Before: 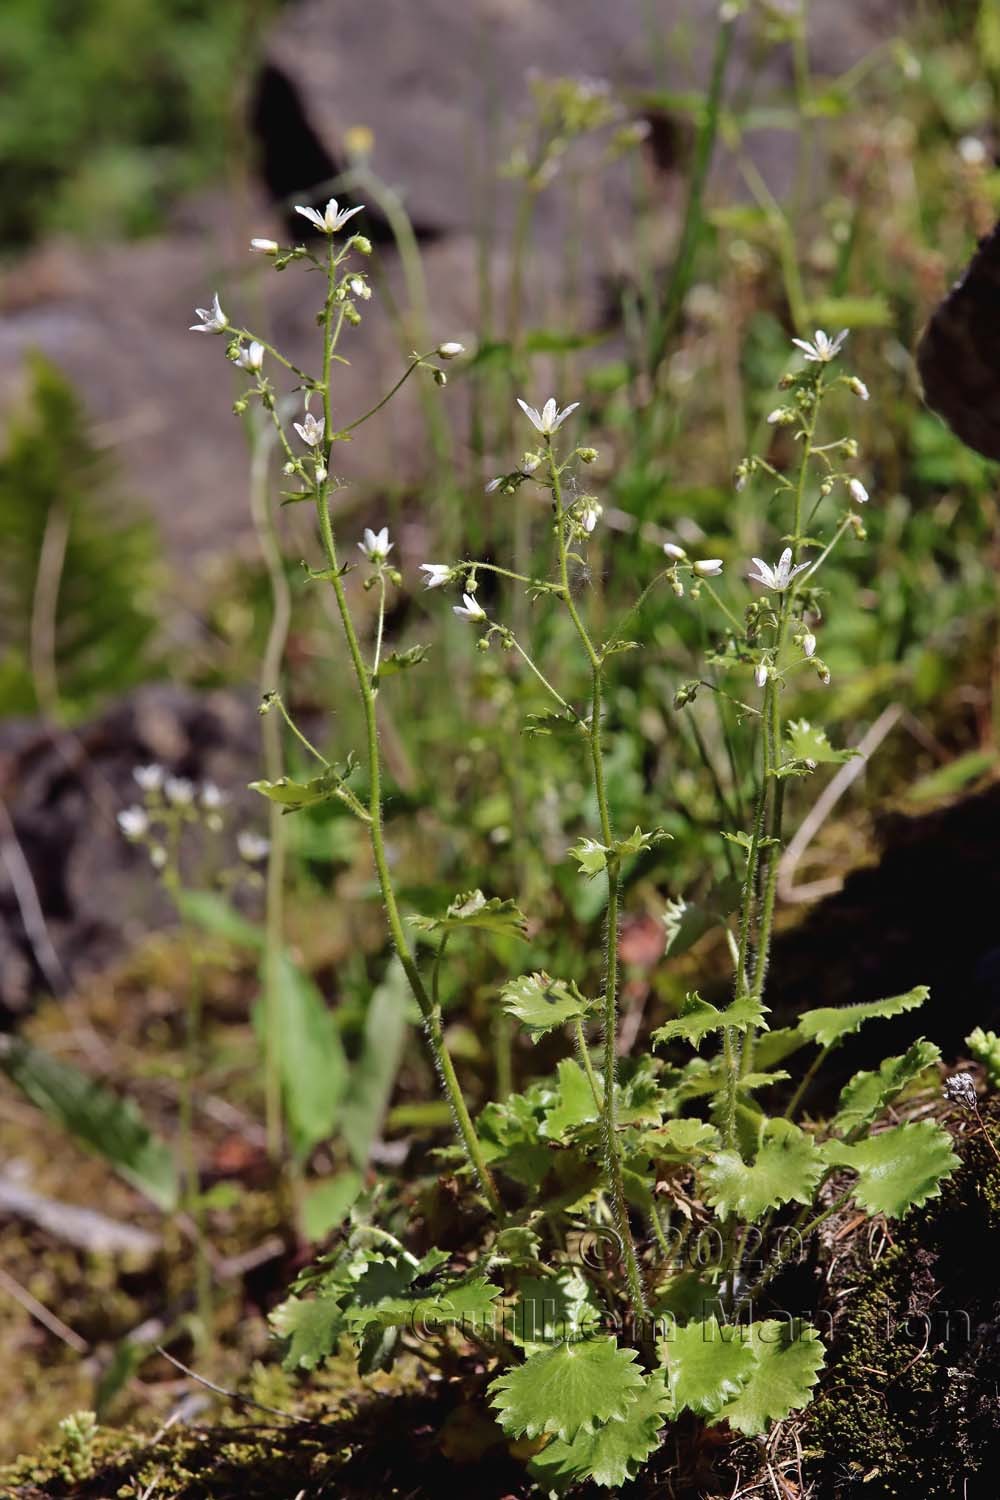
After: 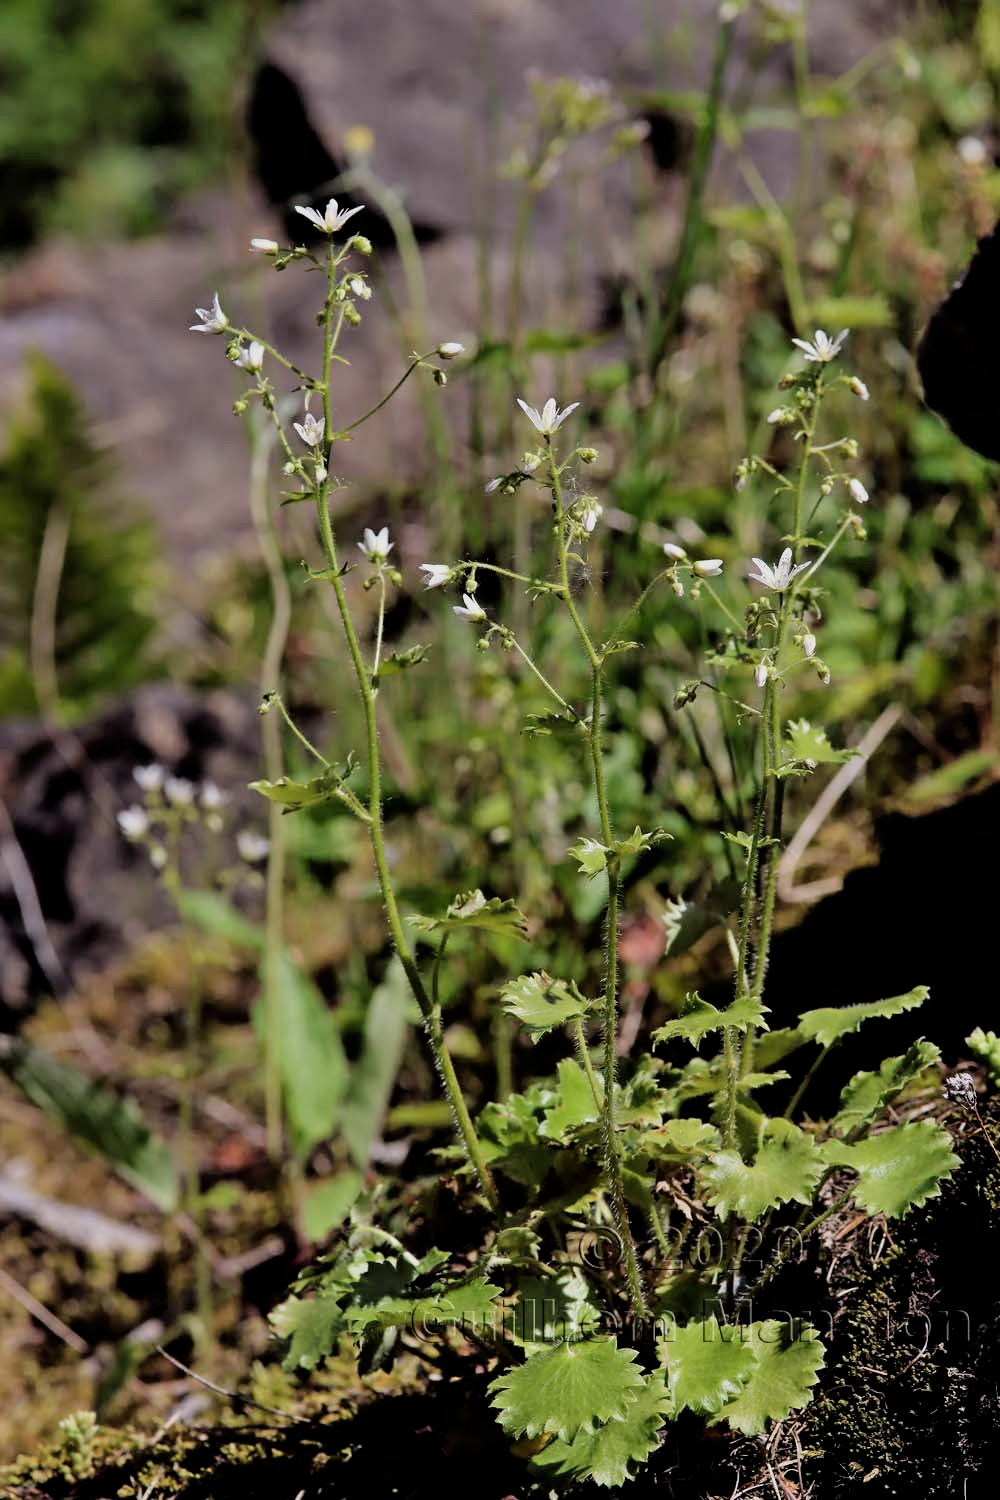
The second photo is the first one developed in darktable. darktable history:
filmic rgb: black relative exposure -5.13 EV, white relative exposure 3.54 EV, hardness 3.17, contrast 1.188, highlights saturation mix -28.85%
